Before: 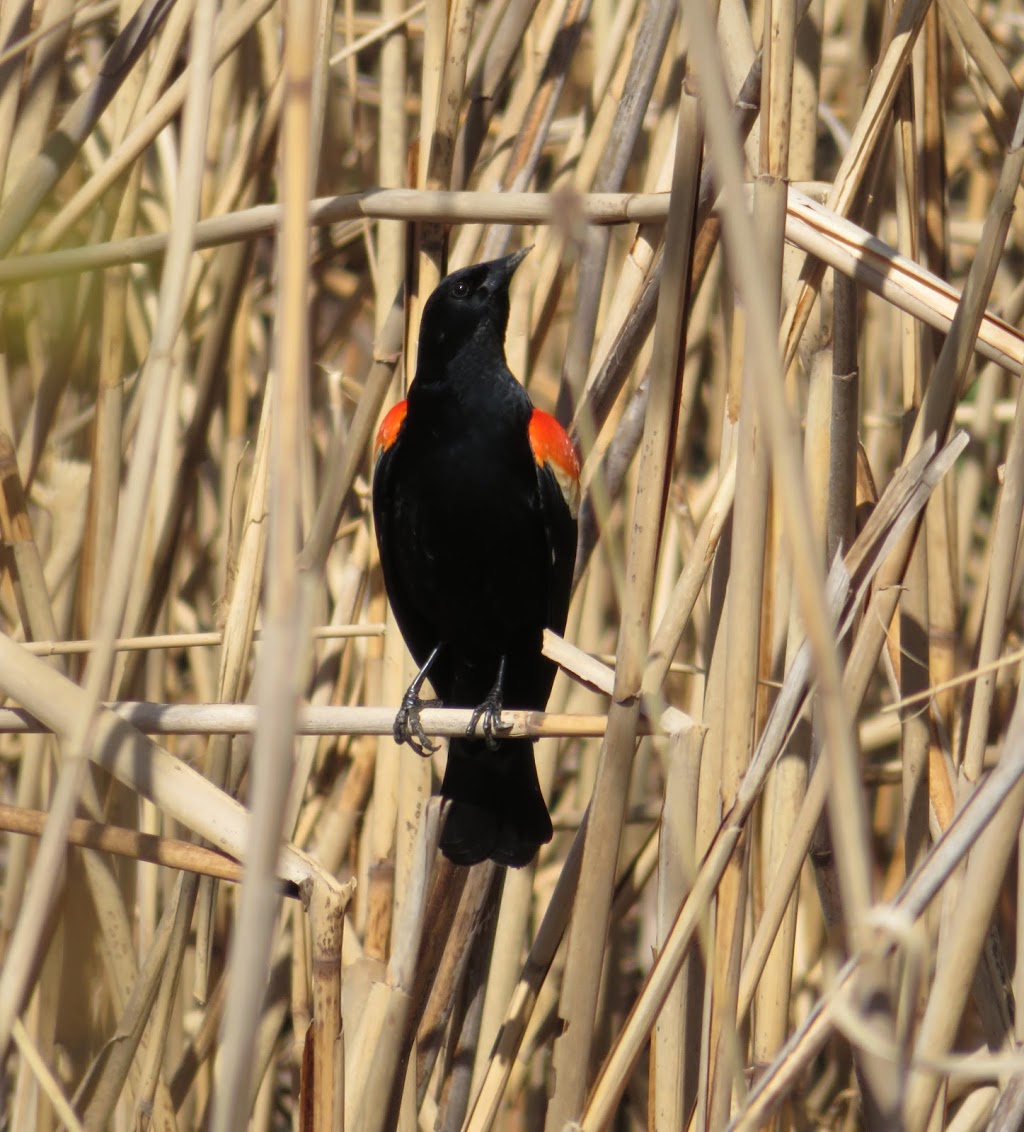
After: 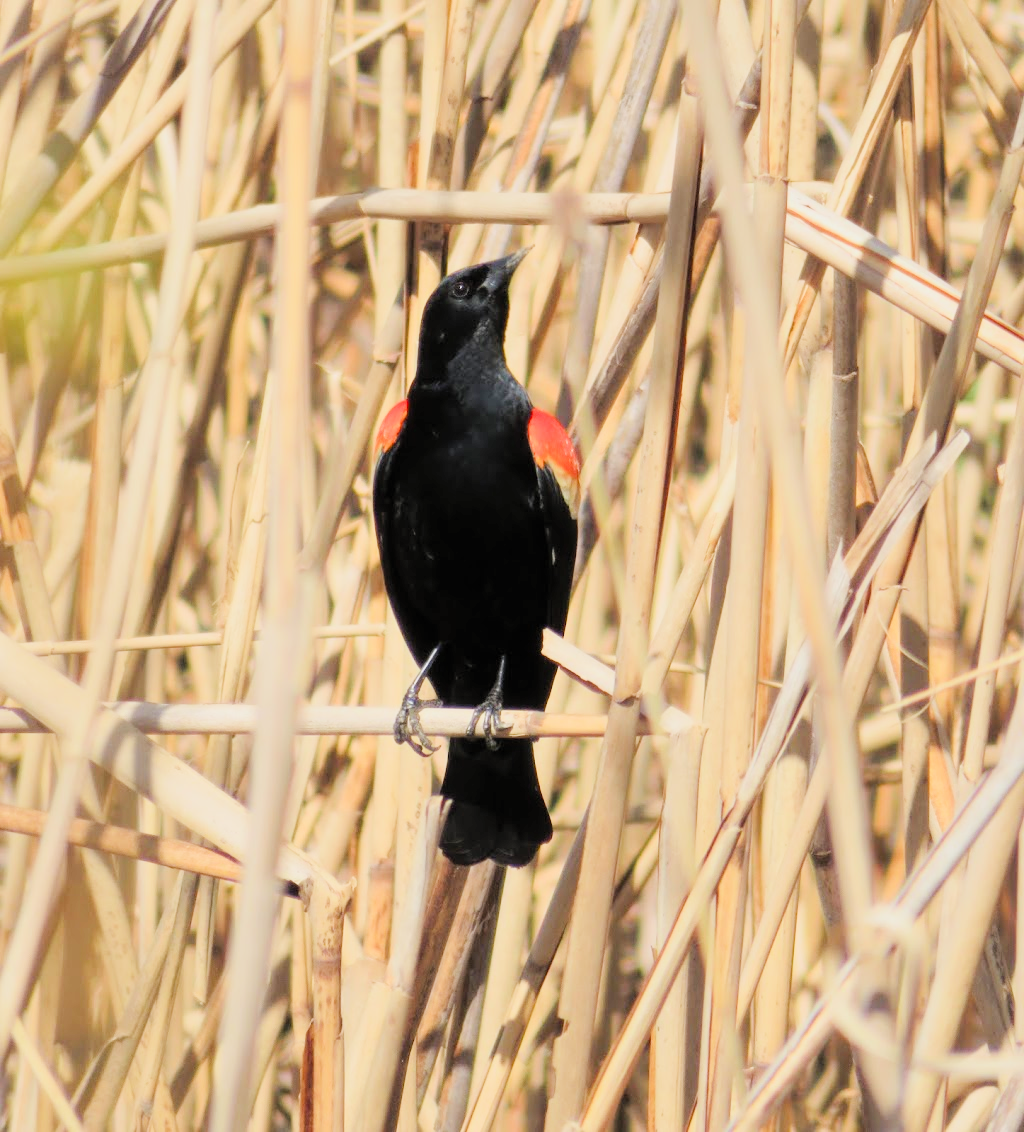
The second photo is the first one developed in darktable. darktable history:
exposure: black level correction 0, exposure 1.467 EV, compensate highlight preservation false
contrast brightness saturation: contrast 0.072, brightness 0.082, saturation 0.176
filmic rgb: middle gray luminance 29.93%, black relative exposure -8.99 EV, white relative exposure 7 EV, target black luminance 0%, hardness 2.97, latitude 1.88%, contrast 0.962, highlights saturation mix 5.51%, shadows ↔ highlights balance 11.71%
tone equalizer: smoothing diameter 2.21%, edges refinement/feathering 17.51, mask exposure compensation -1.57 EV, filter diffusion 5
